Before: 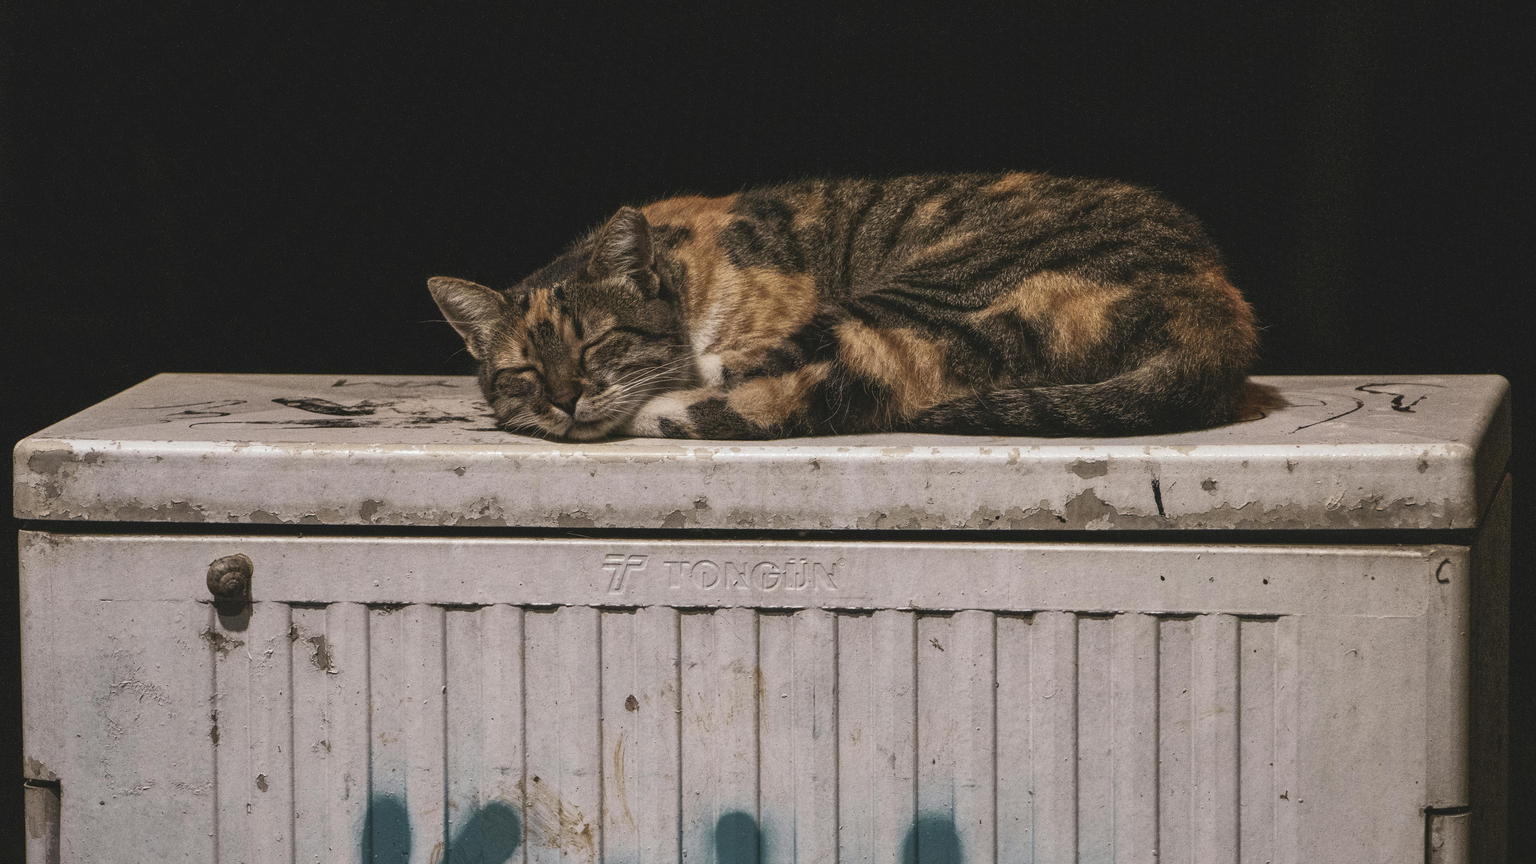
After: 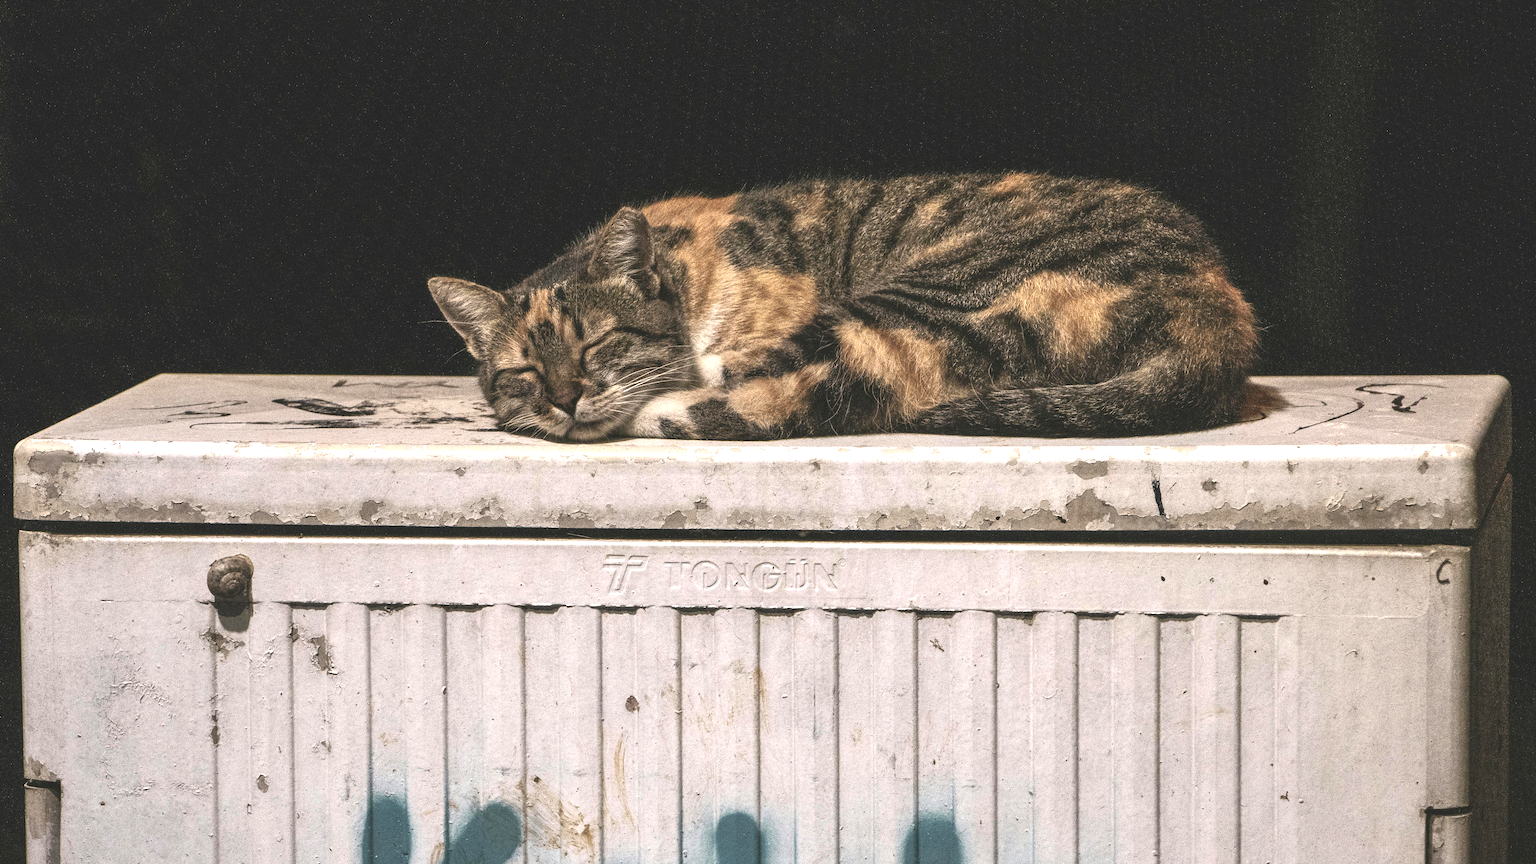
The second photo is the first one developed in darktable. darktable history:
exposure: black level correction 0.001, exposure 0.956 EV, compensate highlight preservation false
